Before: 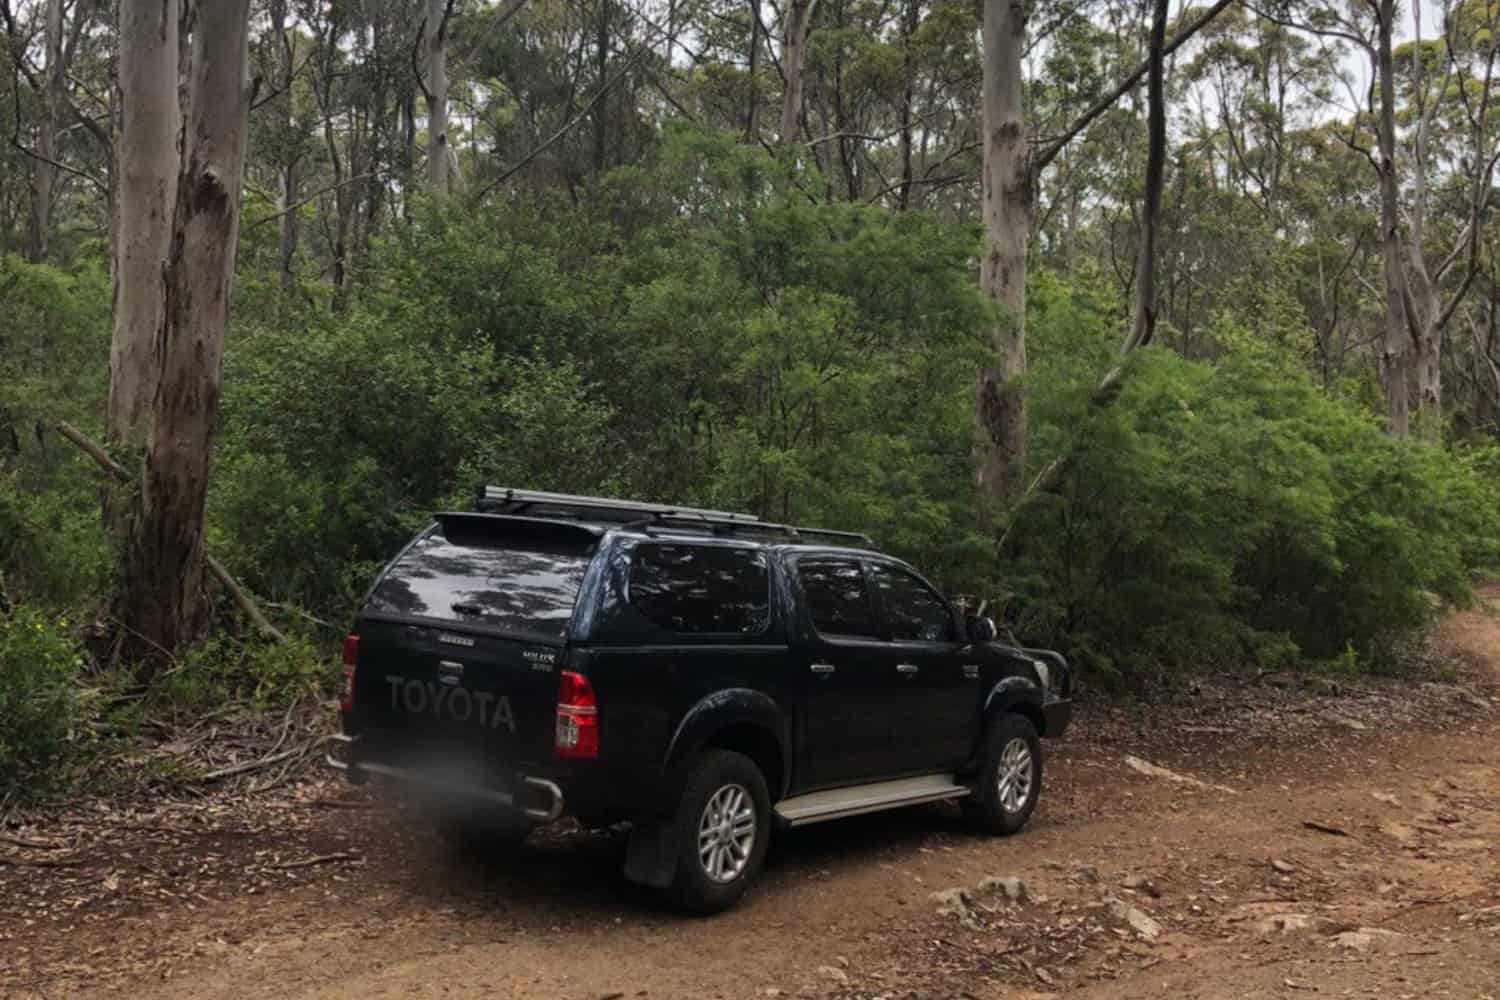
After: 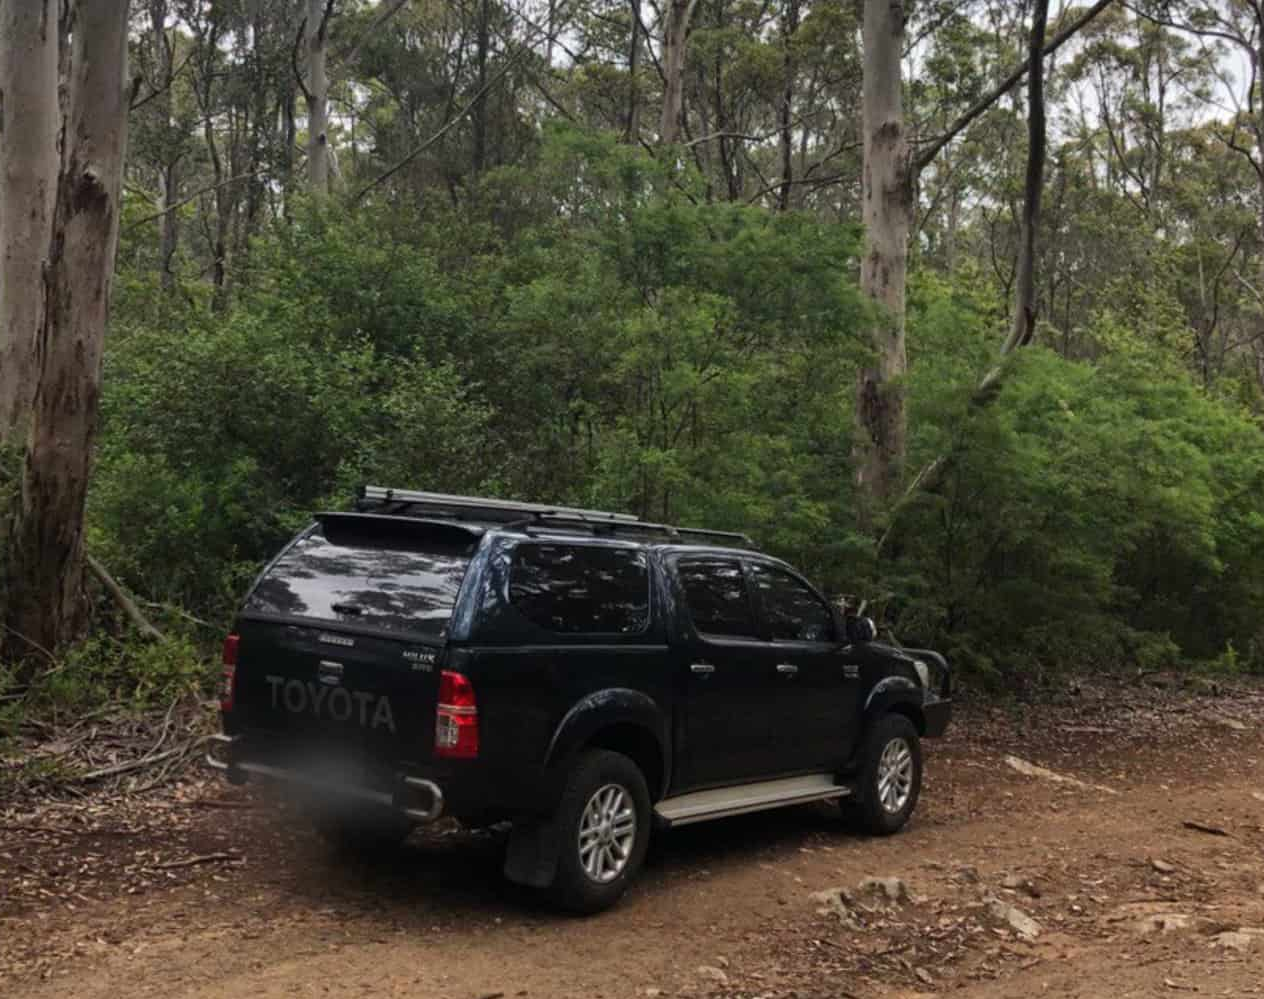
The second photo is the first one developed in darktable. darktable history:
color balance rgb: global vibrance 1%, saturation formula JzAzBz (2021)
crop: left 8.026%, right 7.374%
